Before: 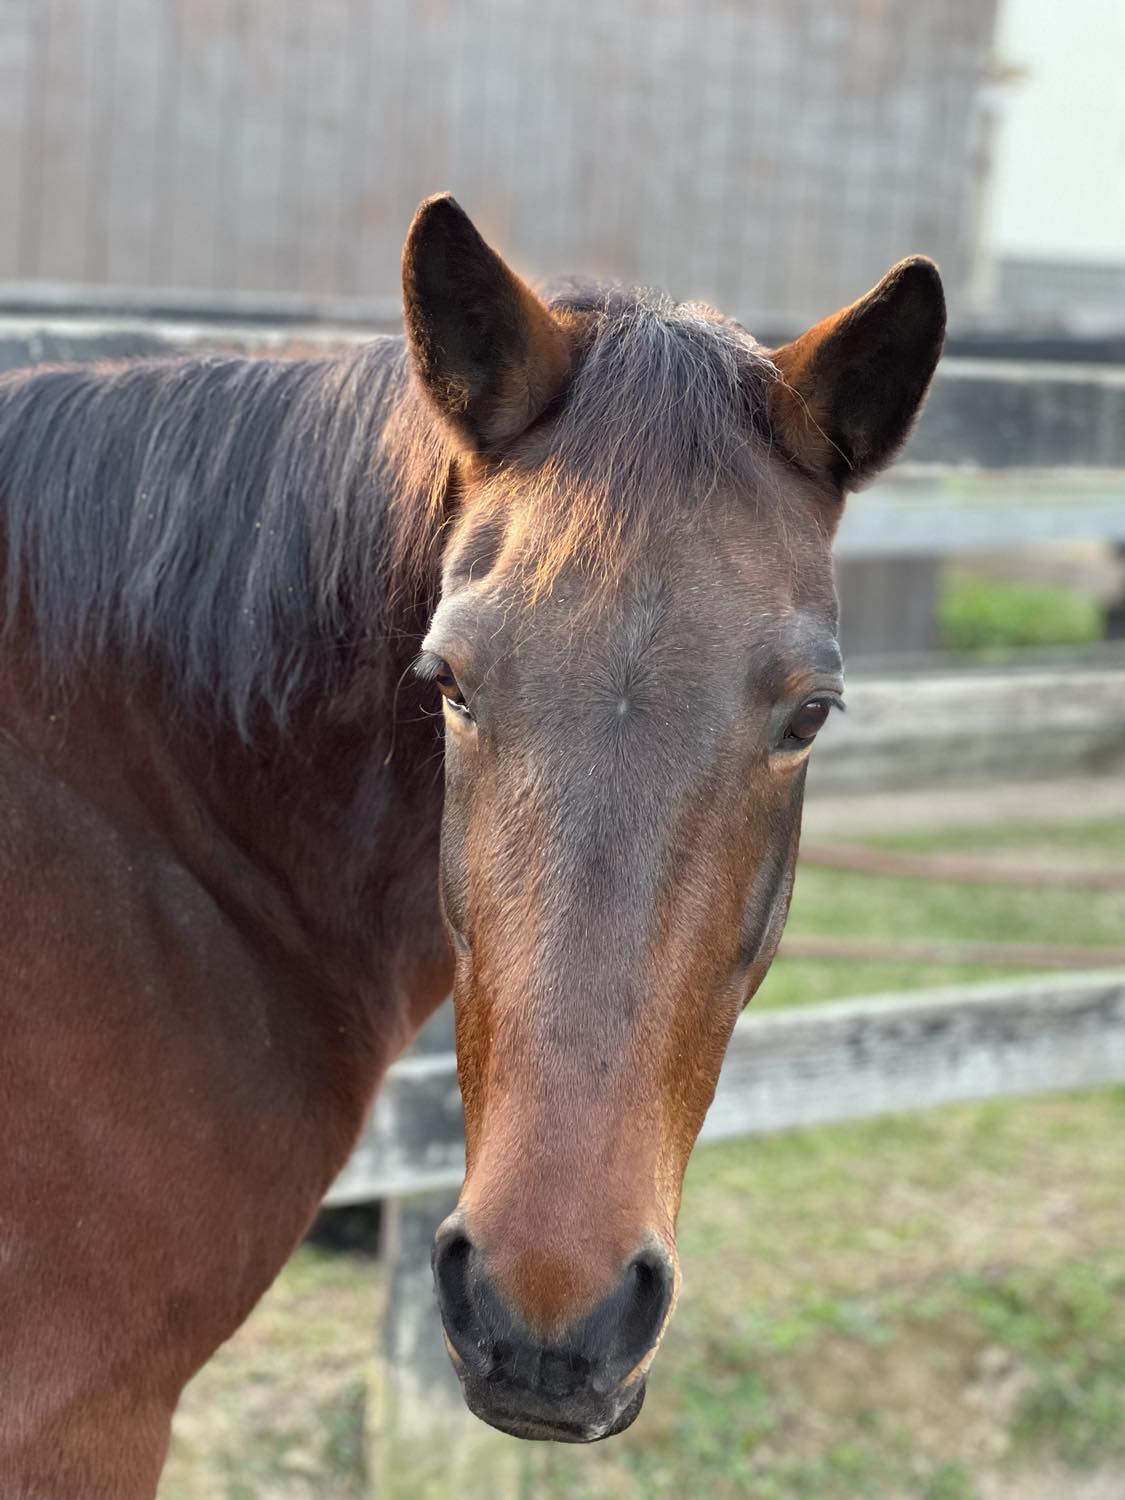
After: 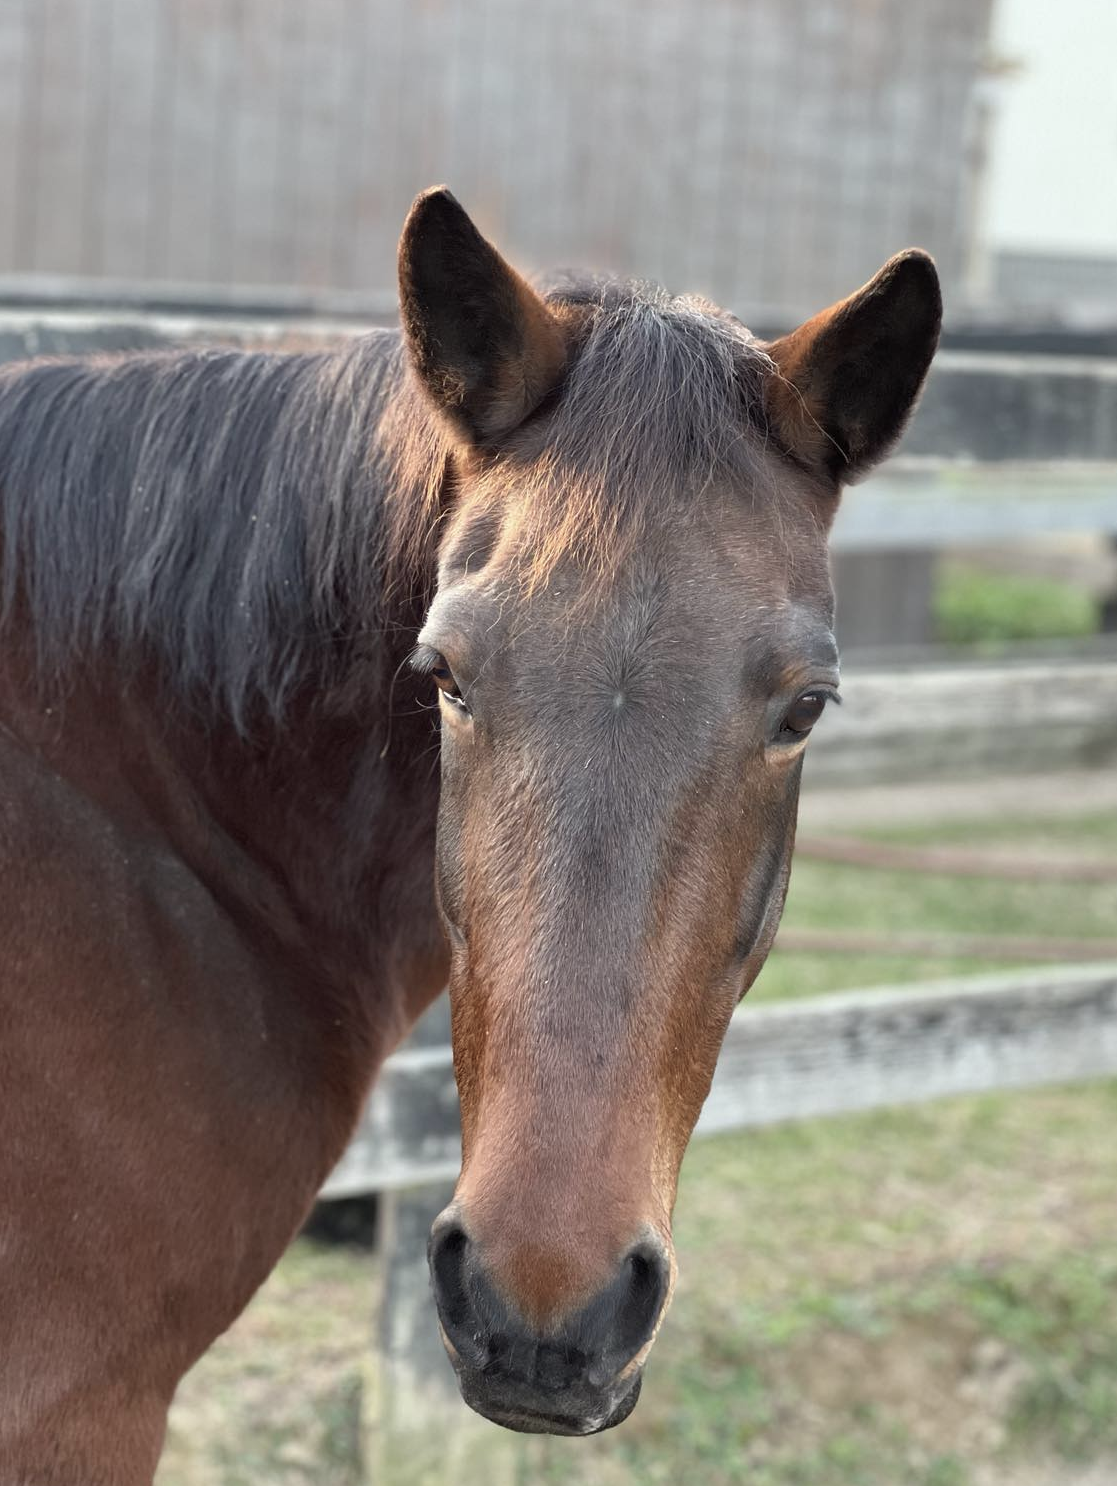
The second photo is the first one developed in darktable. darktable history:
crop: left 0.434%, top 0.485%, right 0.244%, bottom 0.386%
color balance: input saturation 80.07%
